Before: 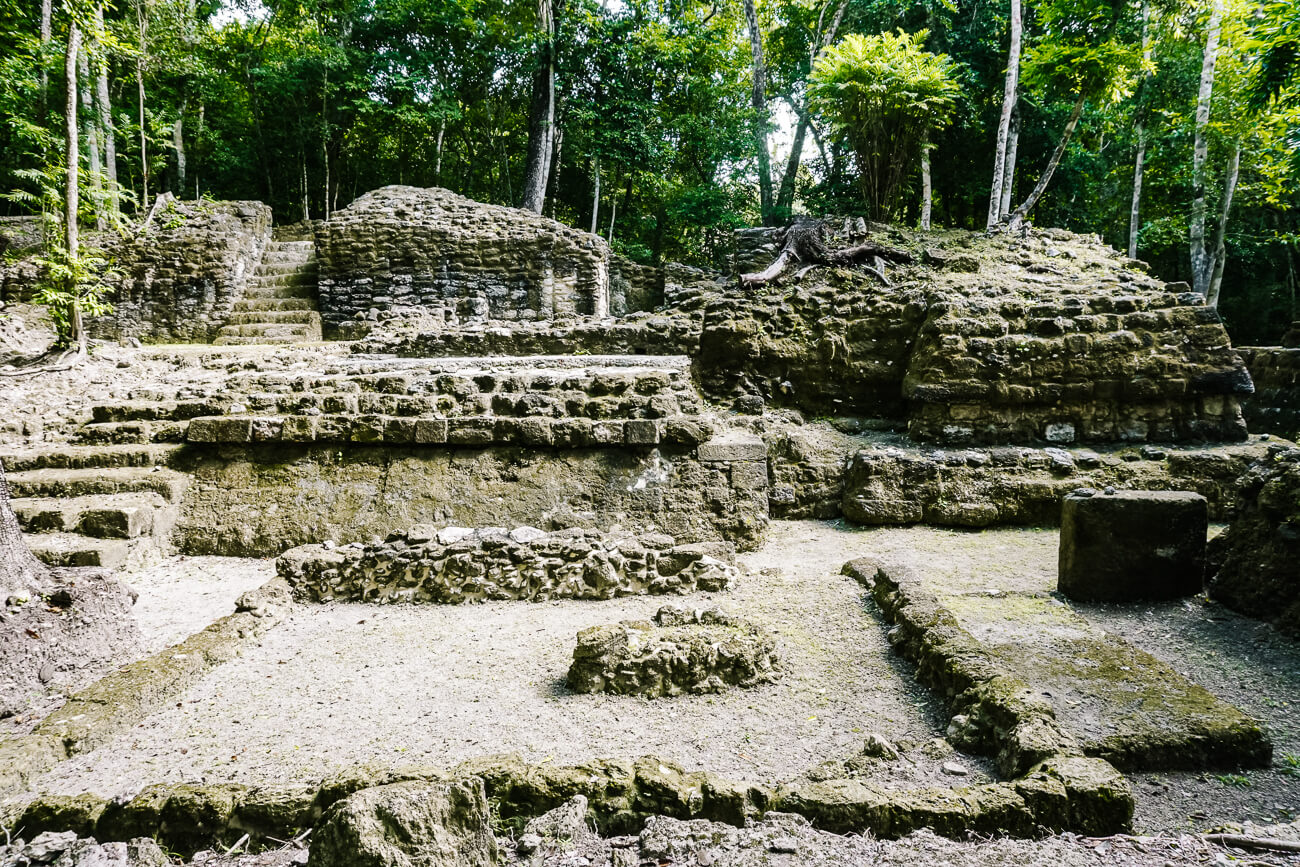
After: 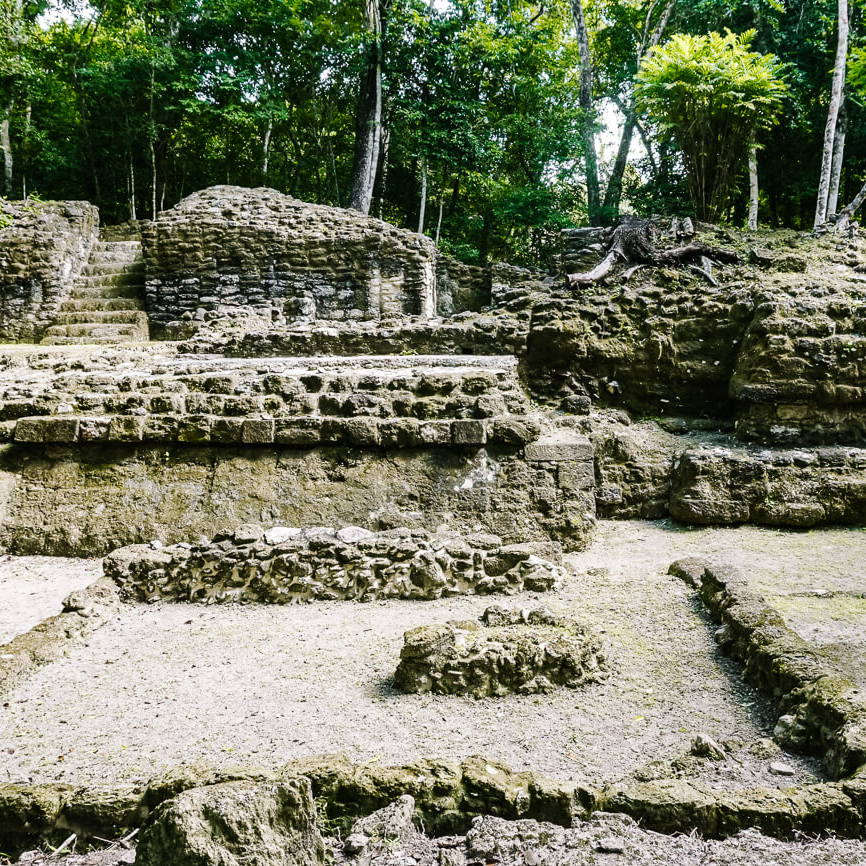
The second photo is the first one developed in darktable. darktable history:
crop and rotate: left 13.36%, right 19.999%
